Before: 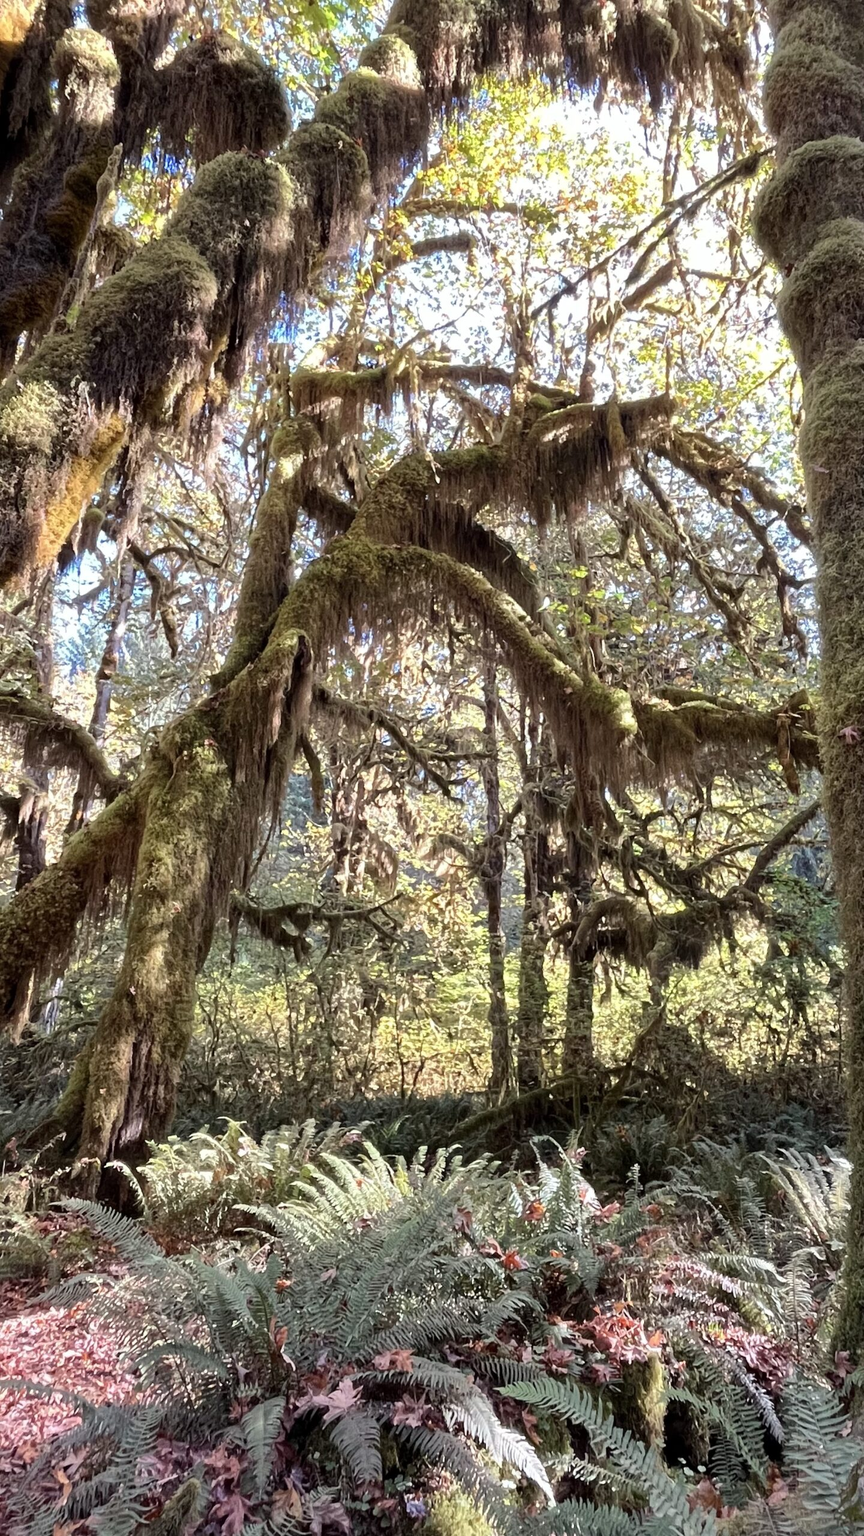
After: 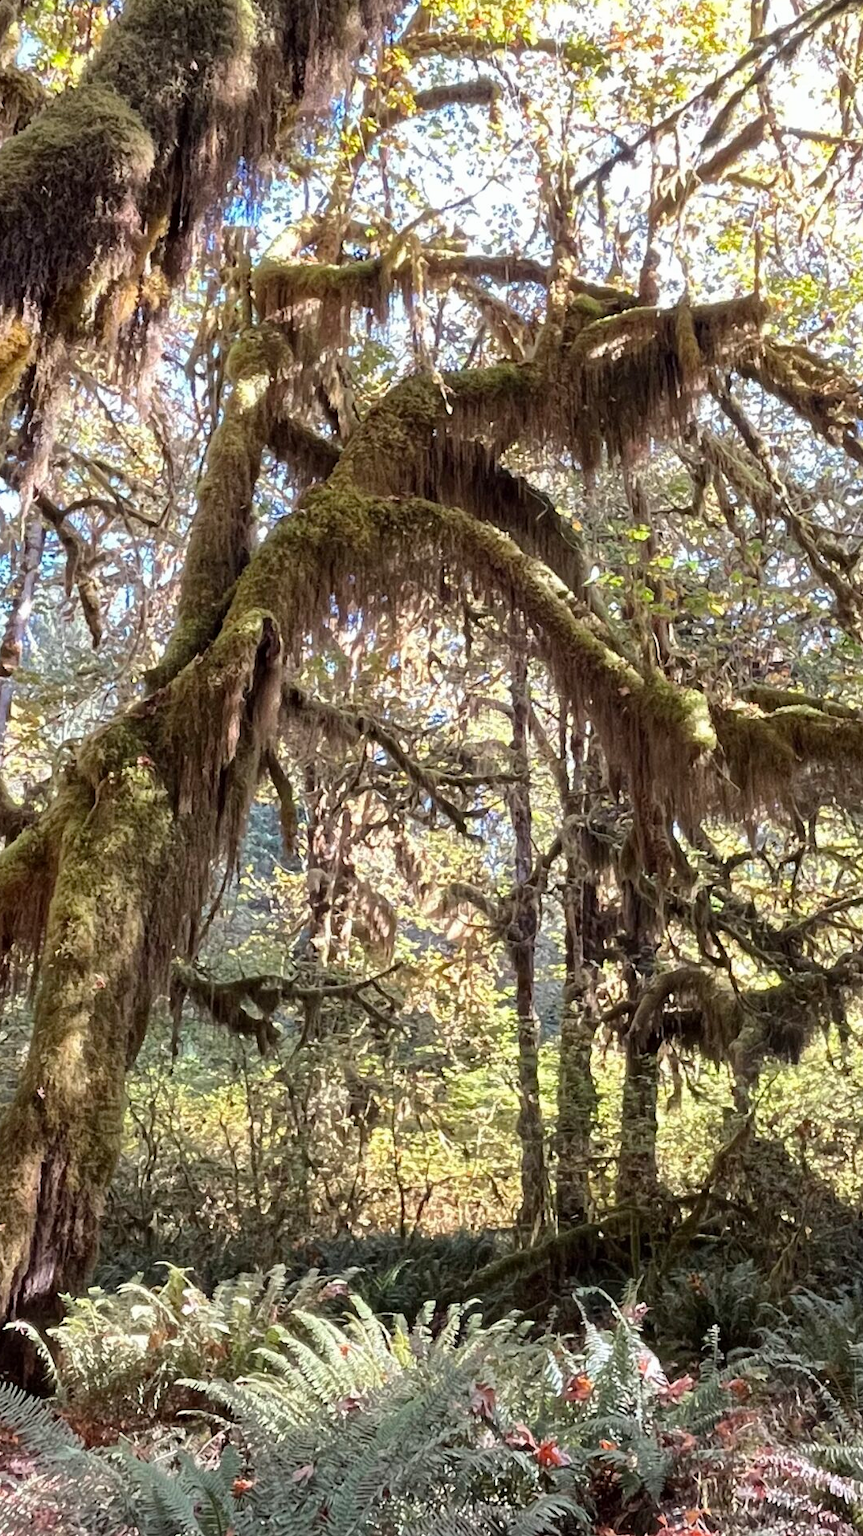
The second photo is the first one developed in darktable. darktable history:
color balance: contrast -0.5%
crop and rotate: left 11.831%, top 11.346%, right 13.429%, bottom 13.899%
